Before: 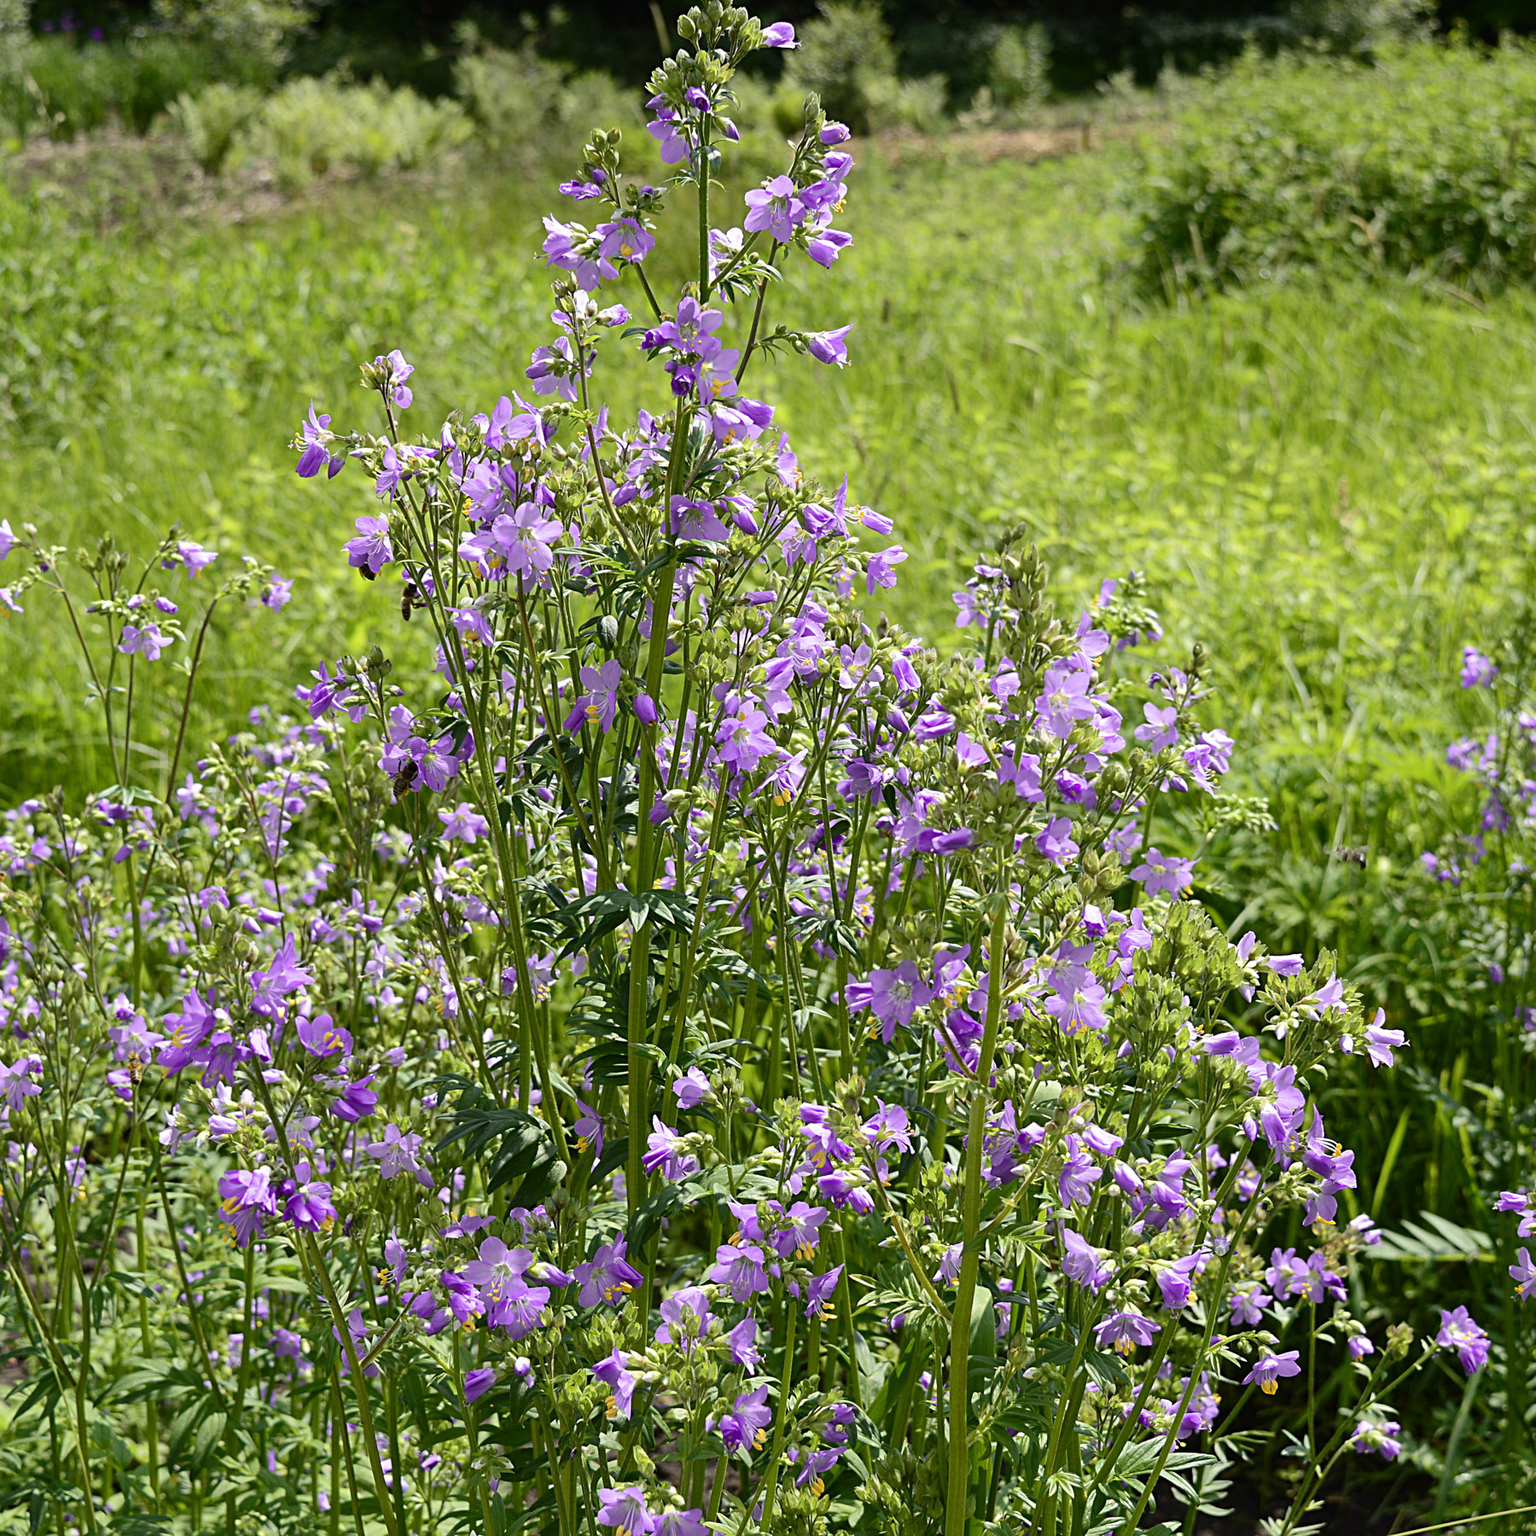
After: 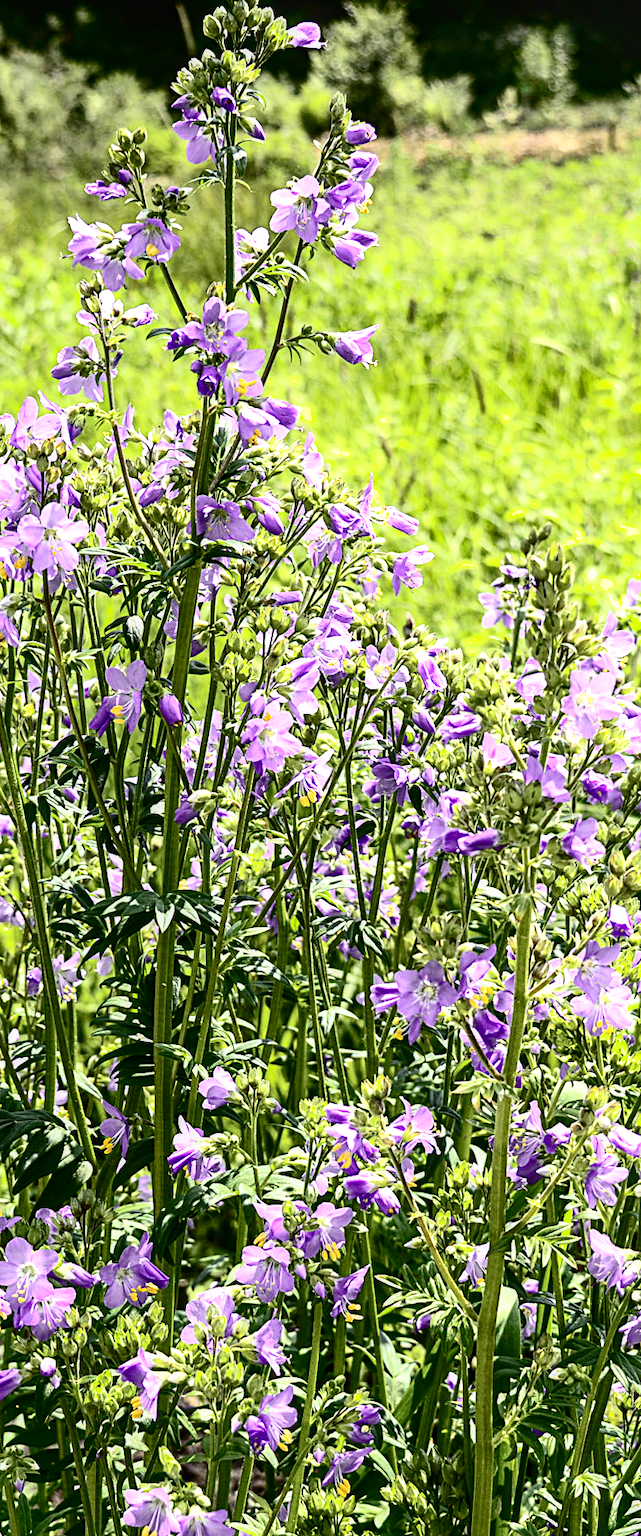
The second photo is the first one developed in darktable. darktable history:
local contrast: detail 130%
sharpen: radius 5.34, amount 0.313, threshold 26.472
crop: left 30.938%, right 27.339%
shadows and highlights: on, module defaults
contrast brightness saturation: contrast 0.489, saturation -0.088
tone equalizer: -8 EV -0.789 EV, -7 EV -0.714 EV, -6 EV -0.627 EV, -5 EV -0.369 EV, -3 EV 0.375 EV, -2 EV 0.6 EV, -1 EV 0.699 EV, +0 EV 0.749 EV, mask exposure compensation -0.508 EV
